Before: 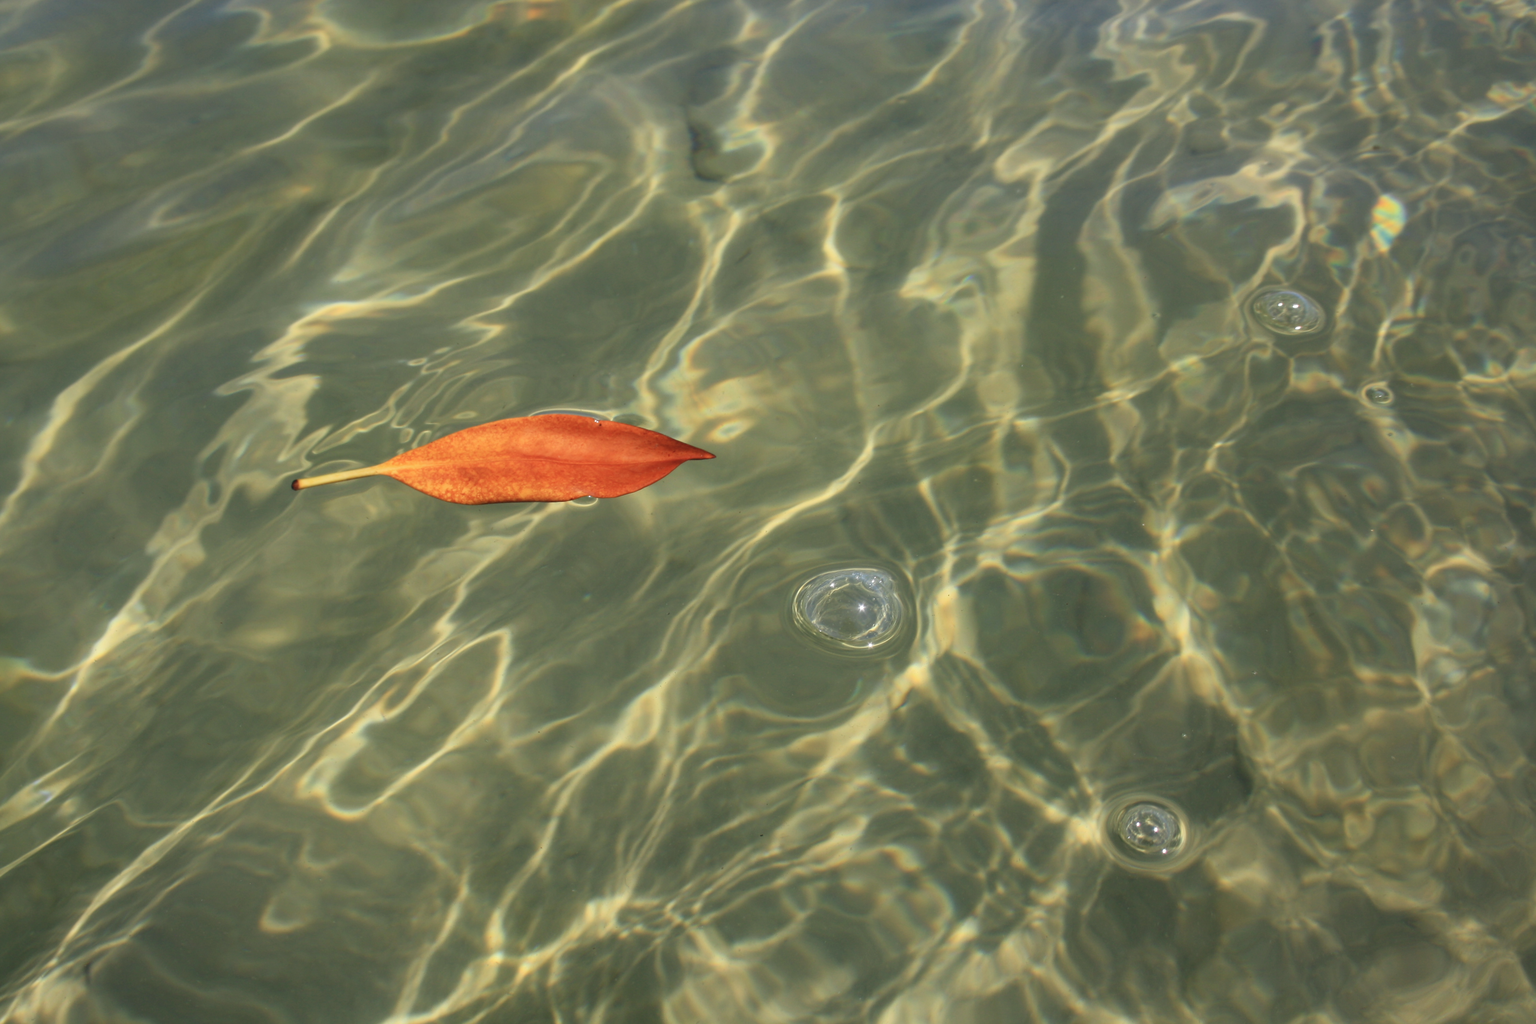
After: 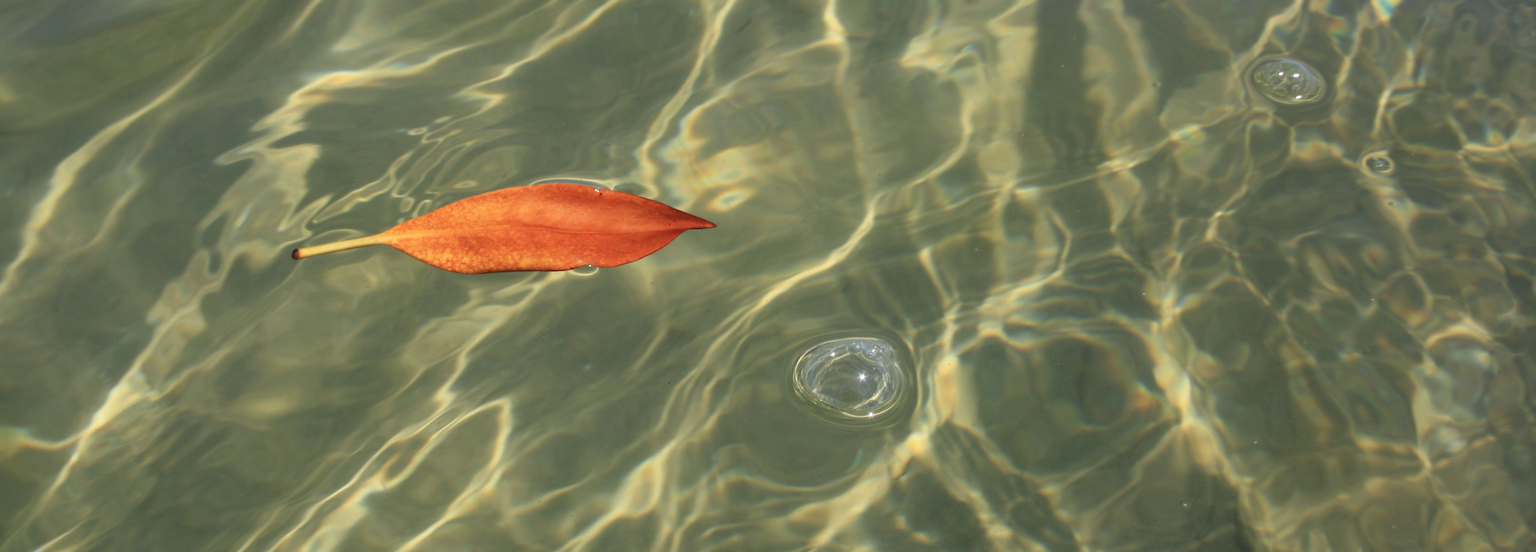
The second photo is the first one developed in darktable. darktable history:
crop and rotate: top 22.585%, bottom 23.47%
